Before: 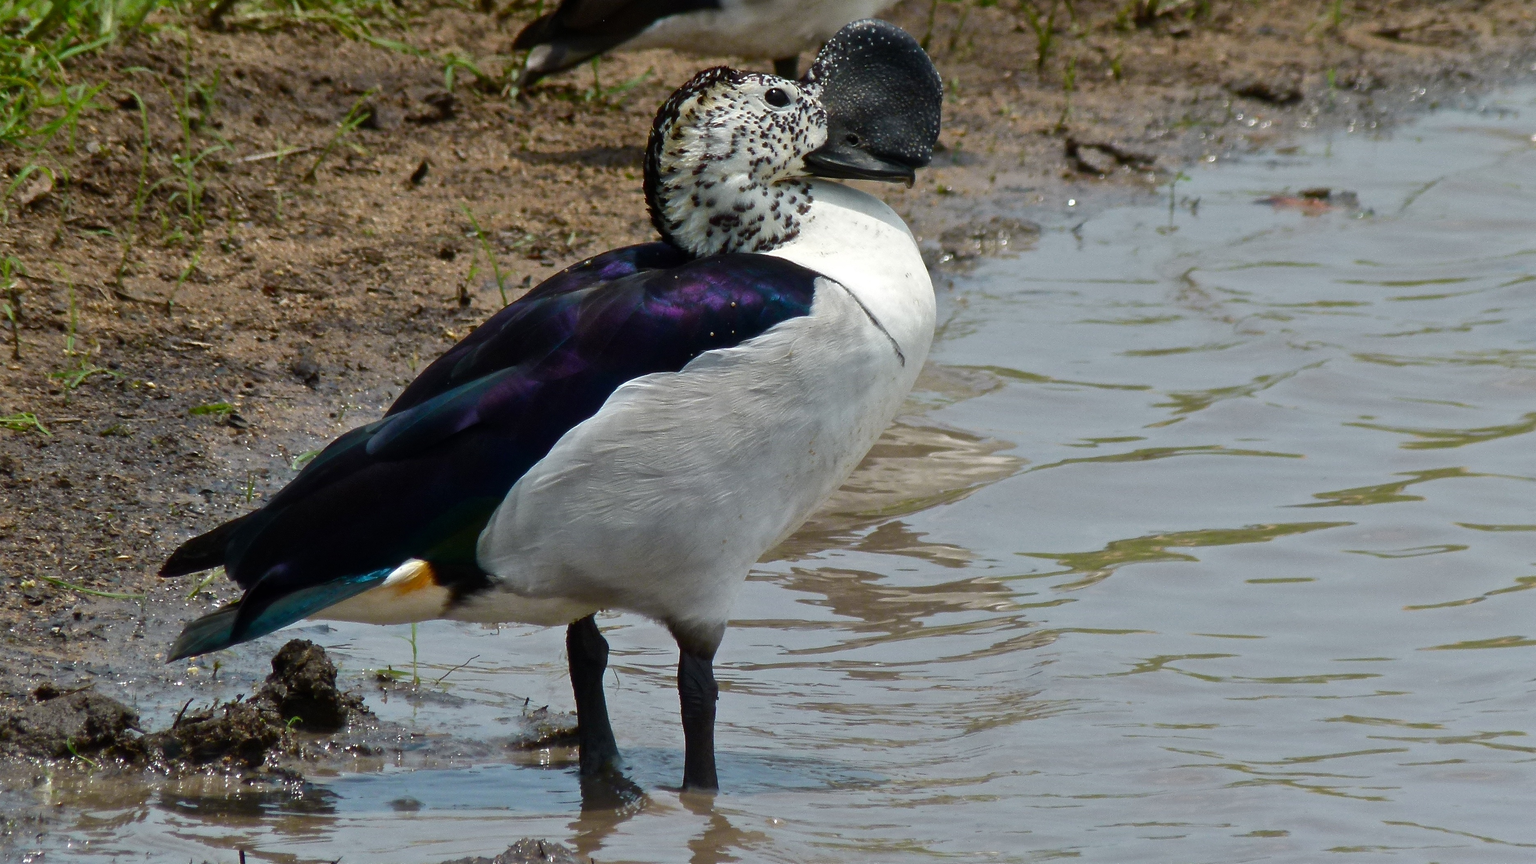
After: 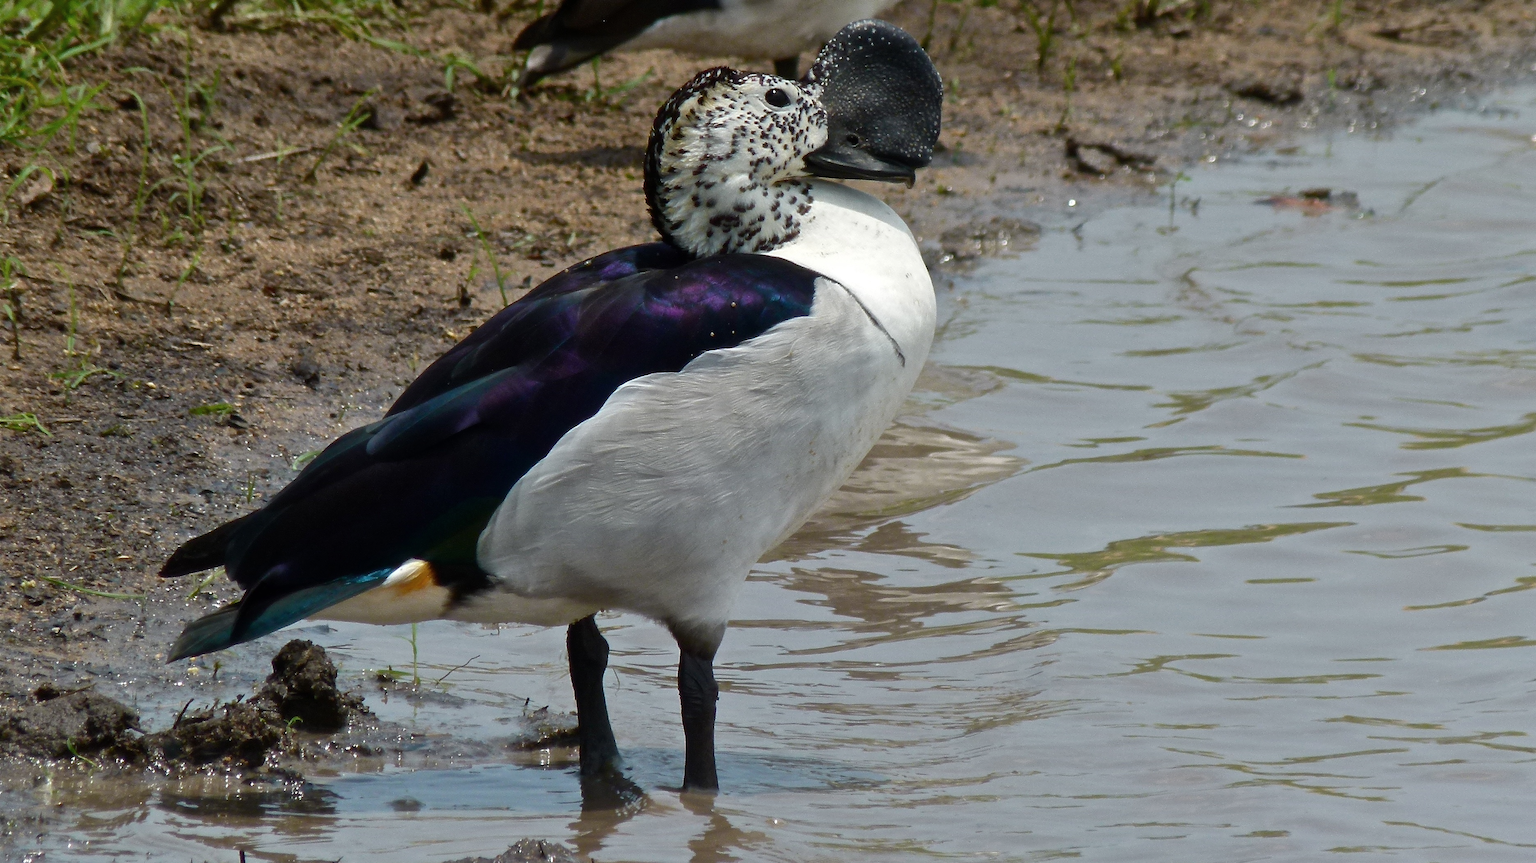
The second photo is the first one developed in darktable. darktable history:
contrast brightness saturation: contrast 0.014, saturation -0.066
